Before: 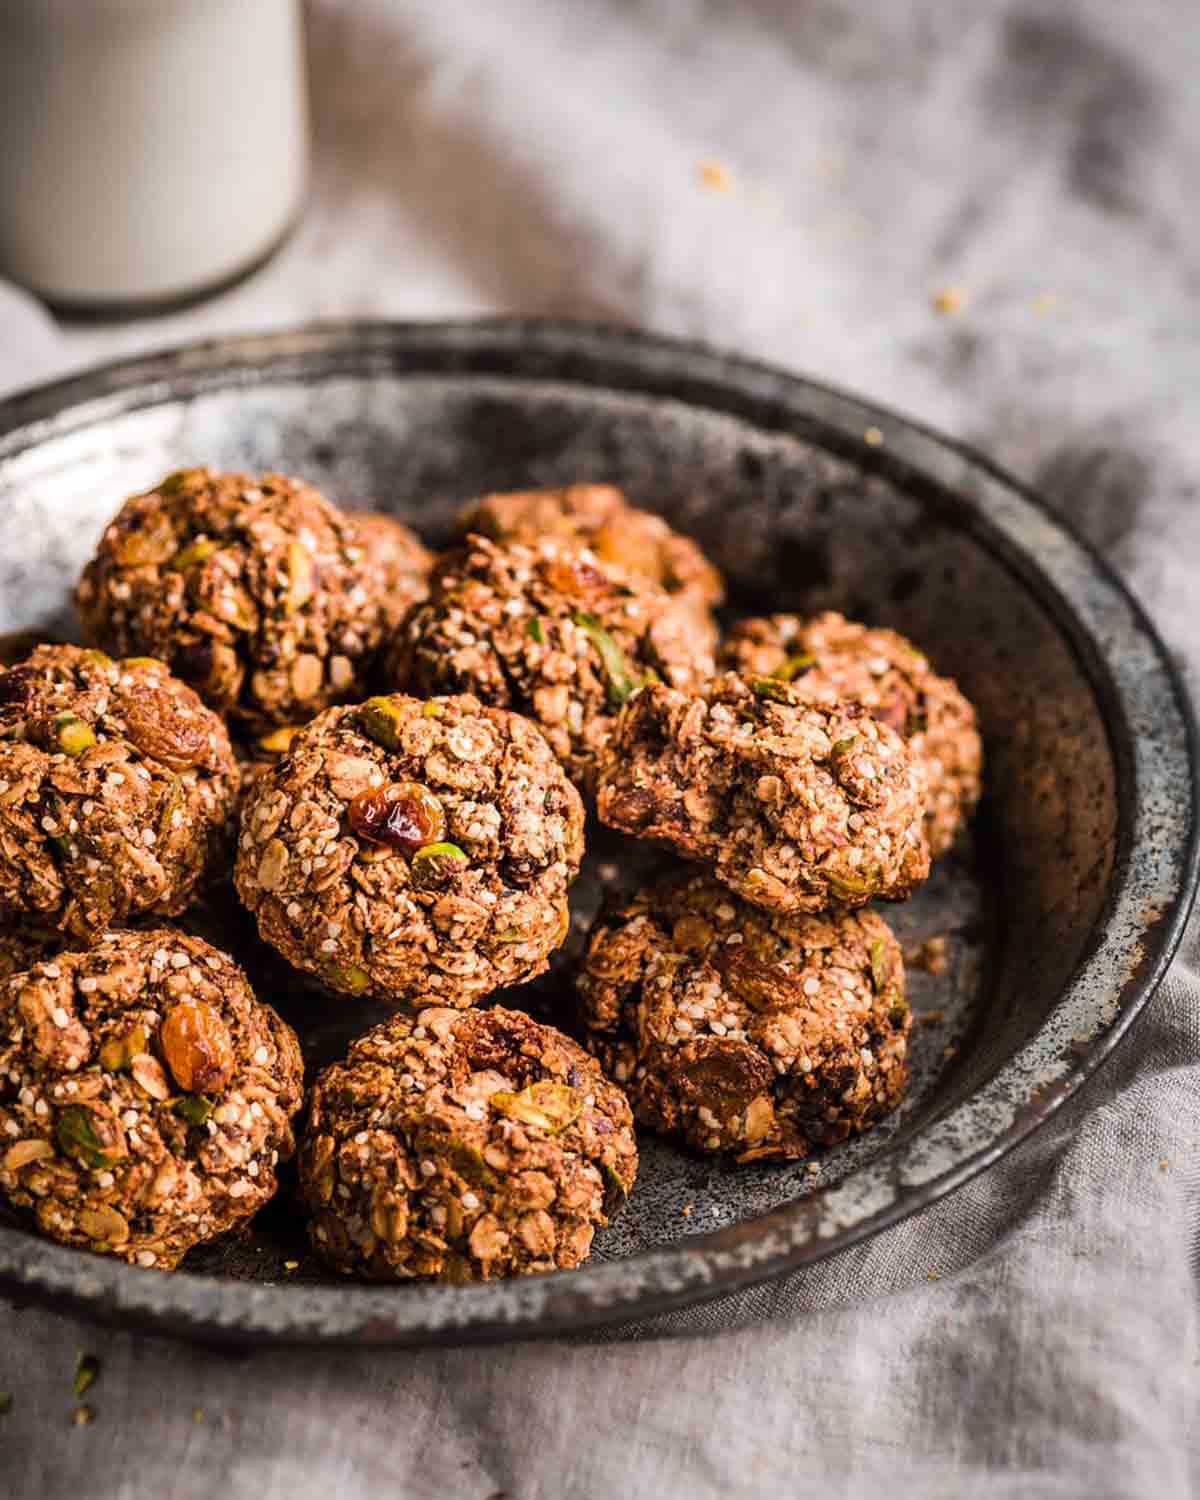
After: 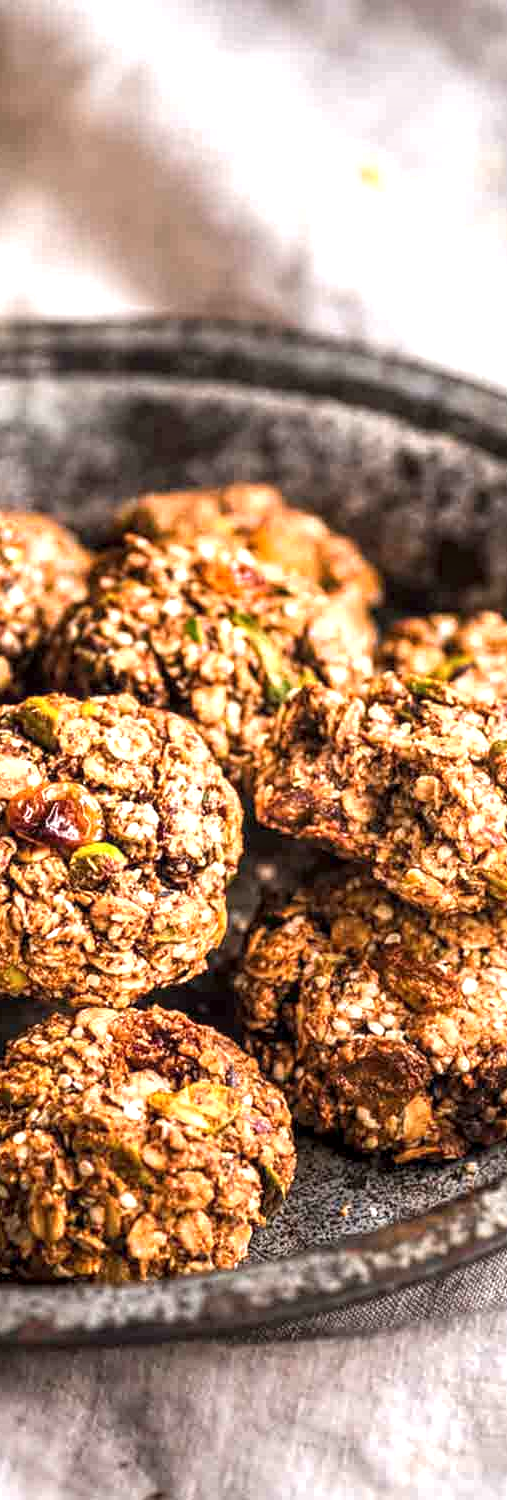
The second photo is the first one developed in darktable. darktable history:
crop: left 28.55%, right 29.184%
exposure: black level correction 0, exposure 0.702 EV, compensate highlight preservation false
local contrast: highlights 98%, shadows 85%, detail 160%, midtone range 0.2
